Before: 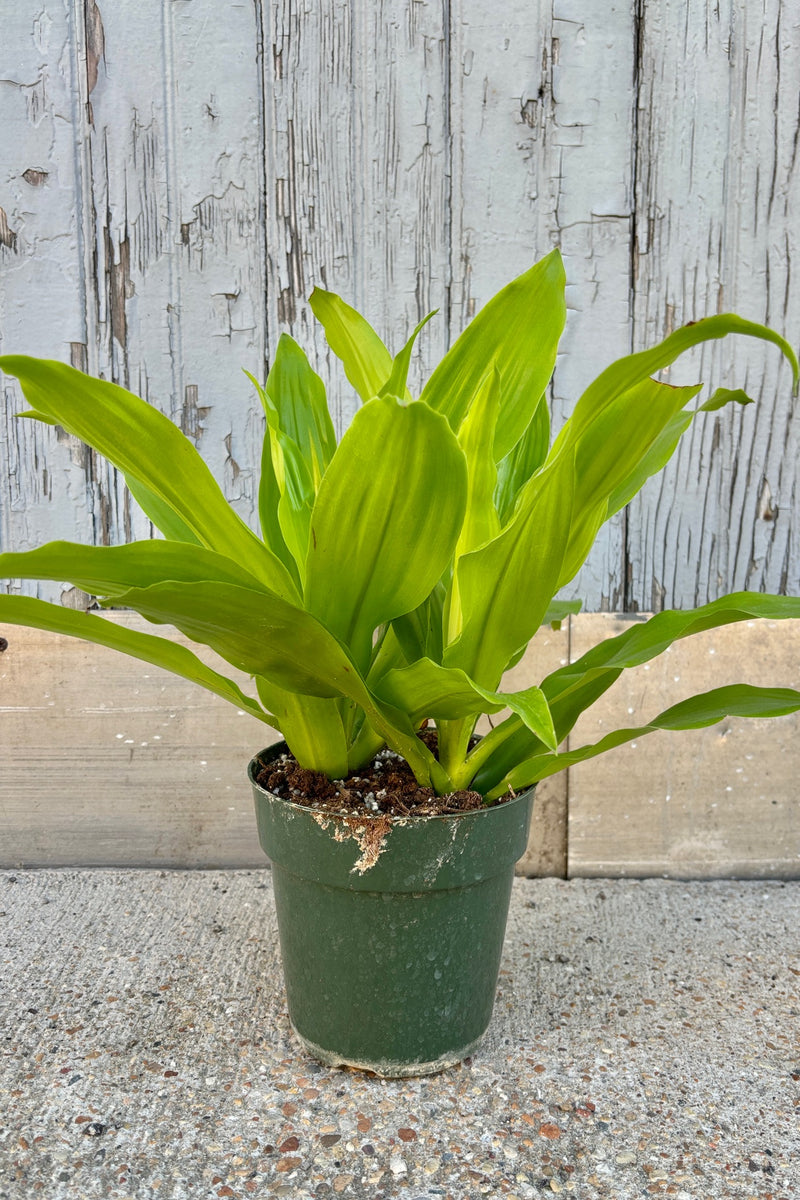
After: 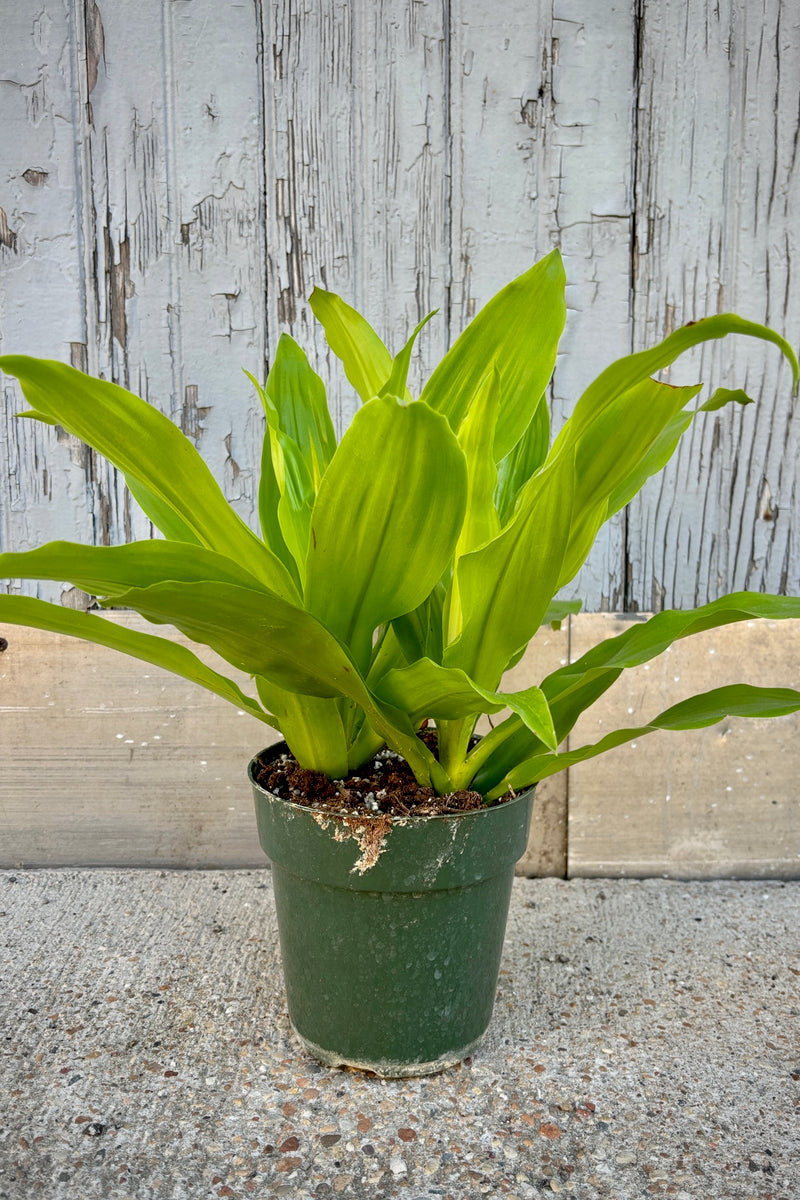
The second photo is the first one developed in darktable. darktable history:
vignetting: on, module defaults
exposure: black level correction 0.009, compensate highlight preservation false
tone equalizer: edges refinement/feathering 500, mask exposure compensation -1.57 EV, preserve details no
